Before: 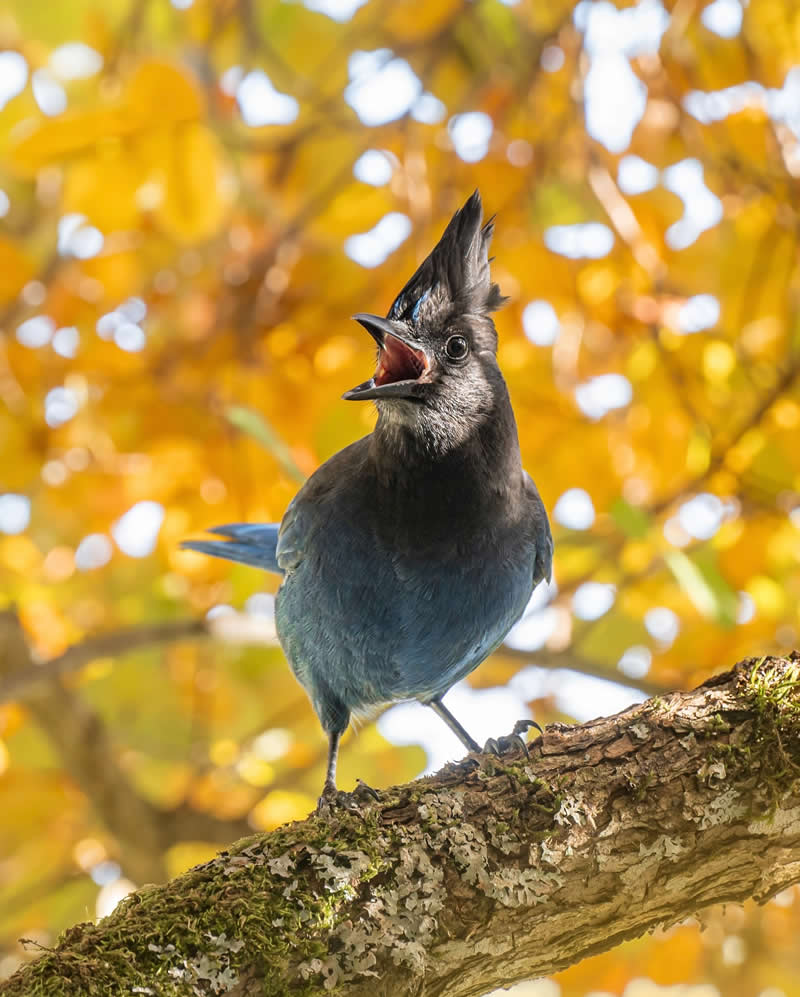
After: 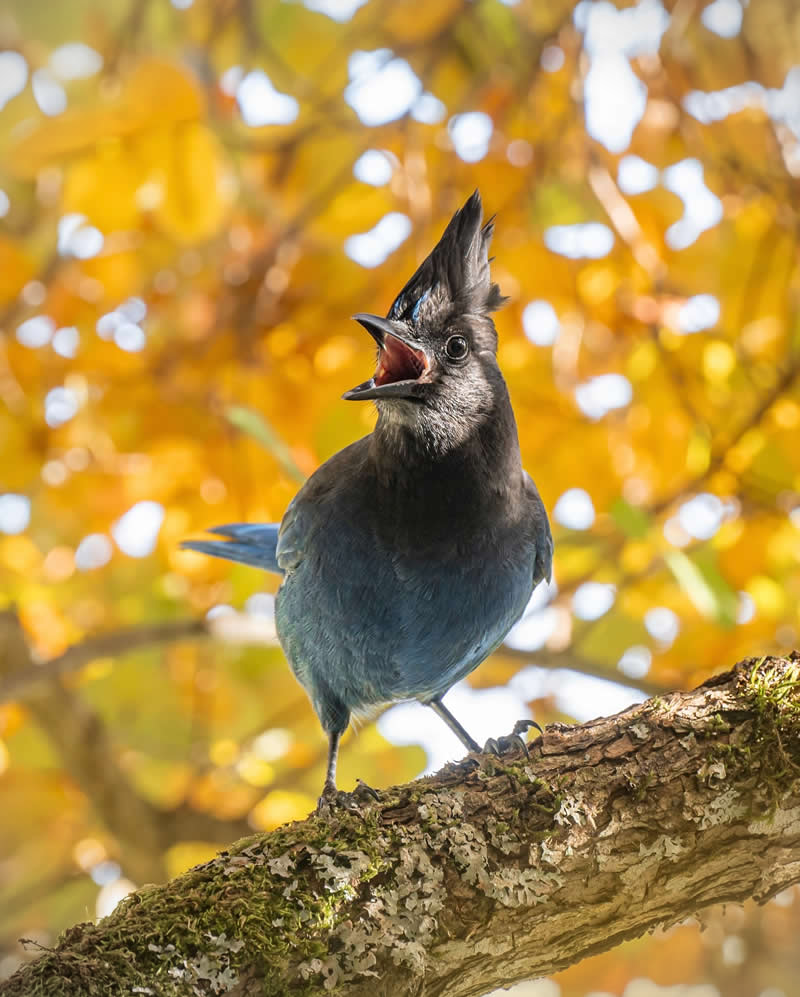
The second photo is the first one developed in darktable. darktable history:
color balance: on, module defaults
vignetting: fall-off start 91.19%
